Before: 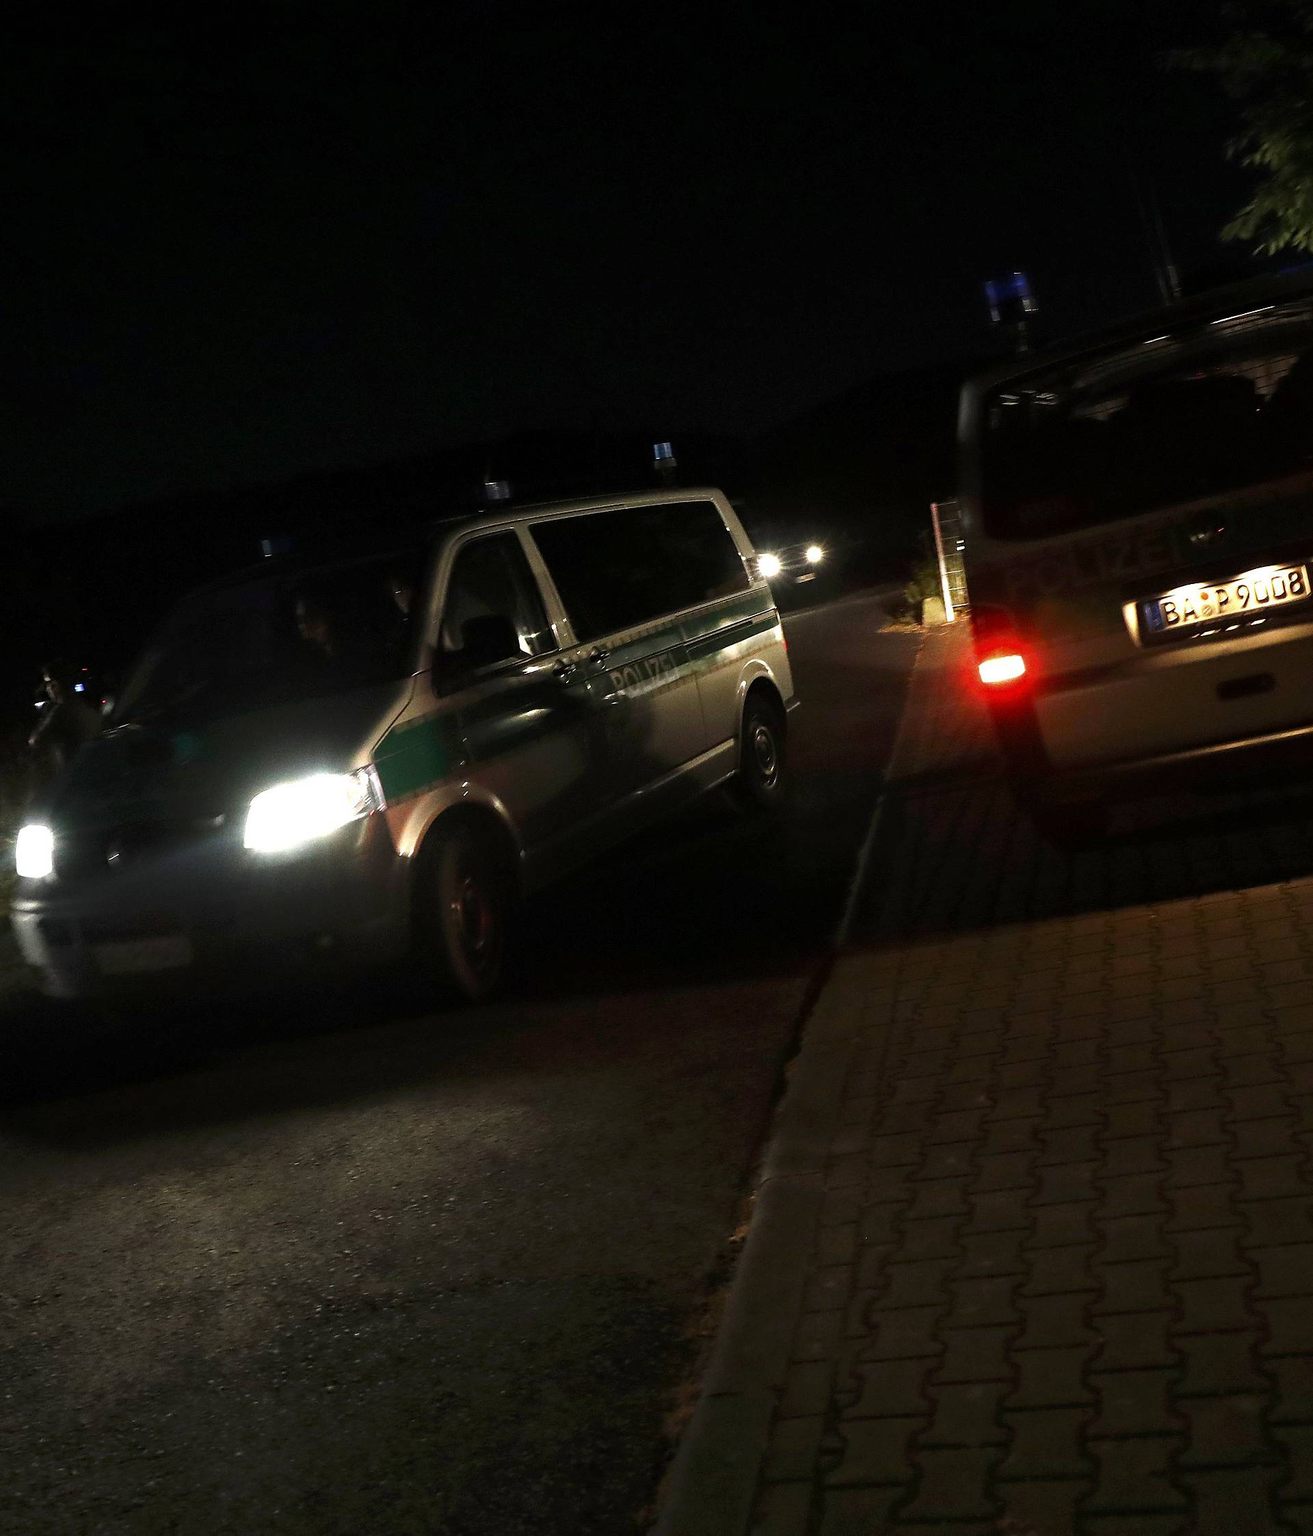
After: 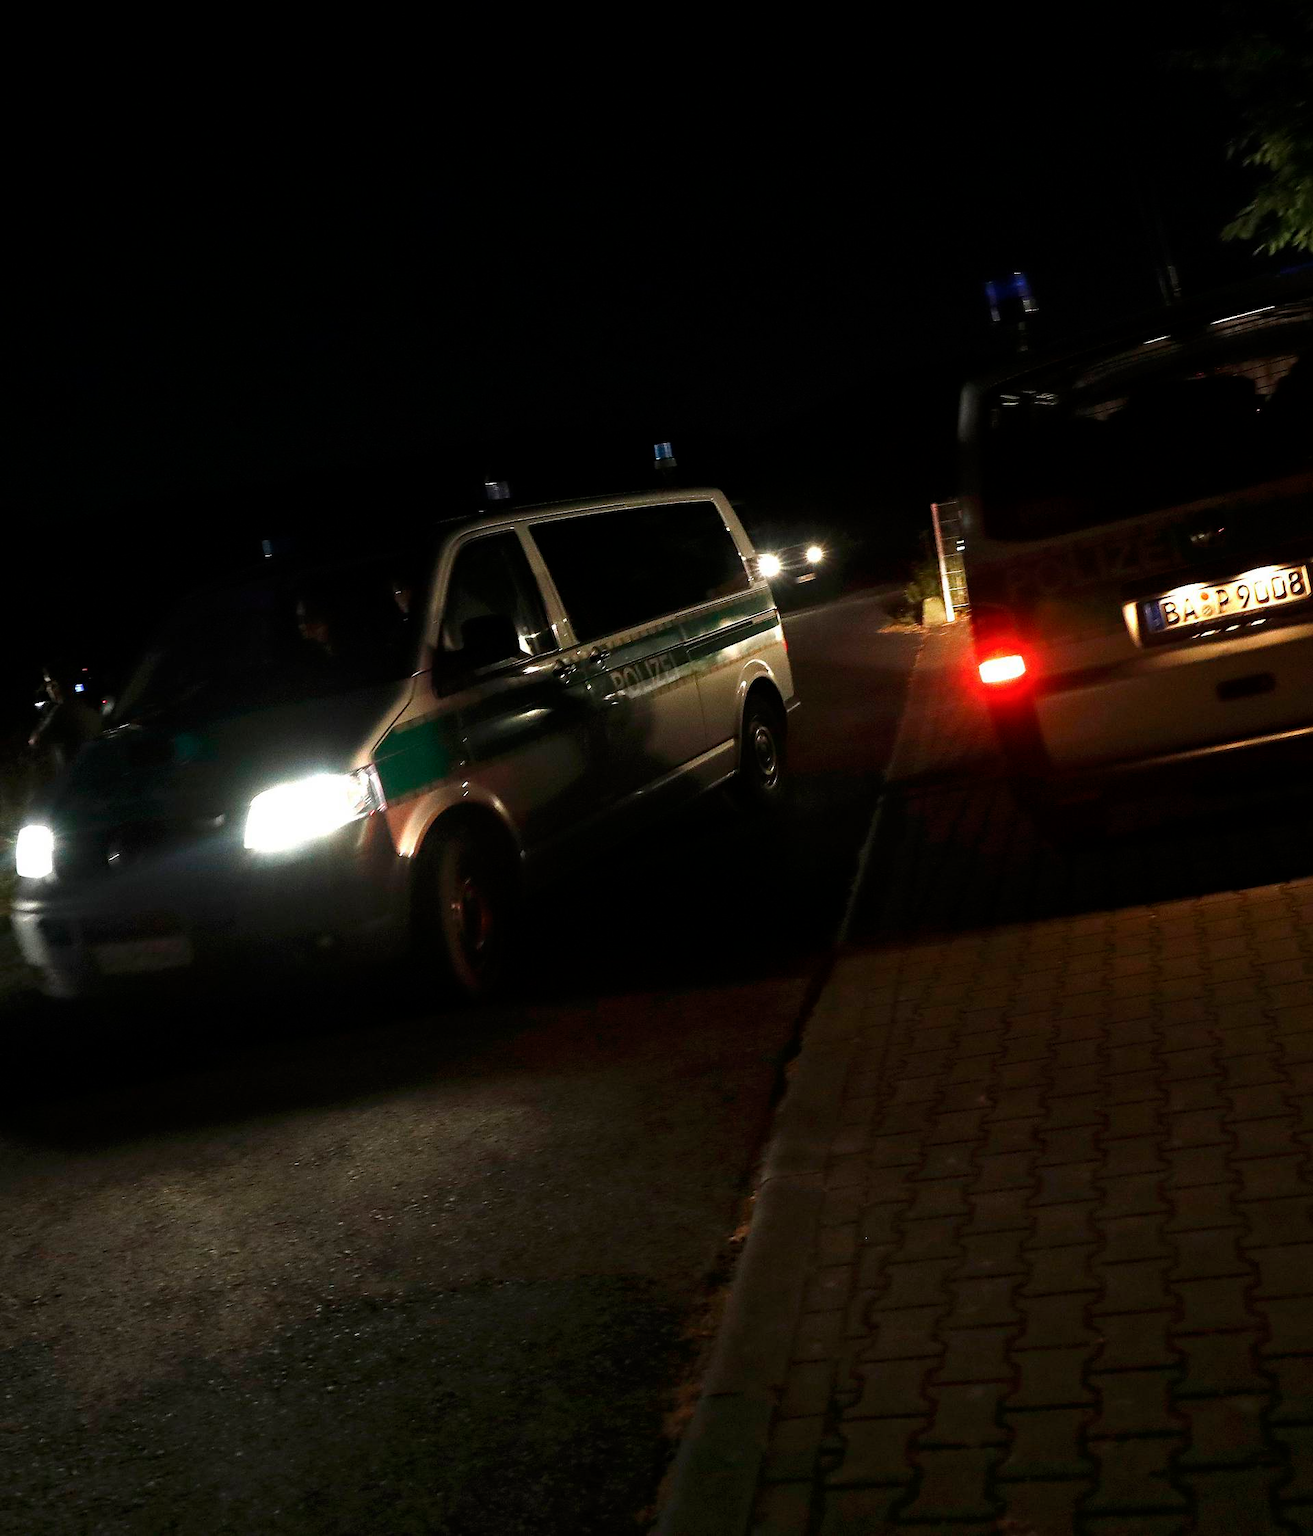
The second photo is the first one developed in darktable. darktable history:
color calibration: illuminant same as pipeline (D50), adaptation XYZ, x 0.346, y 0.358, temperature 5018.56 K
